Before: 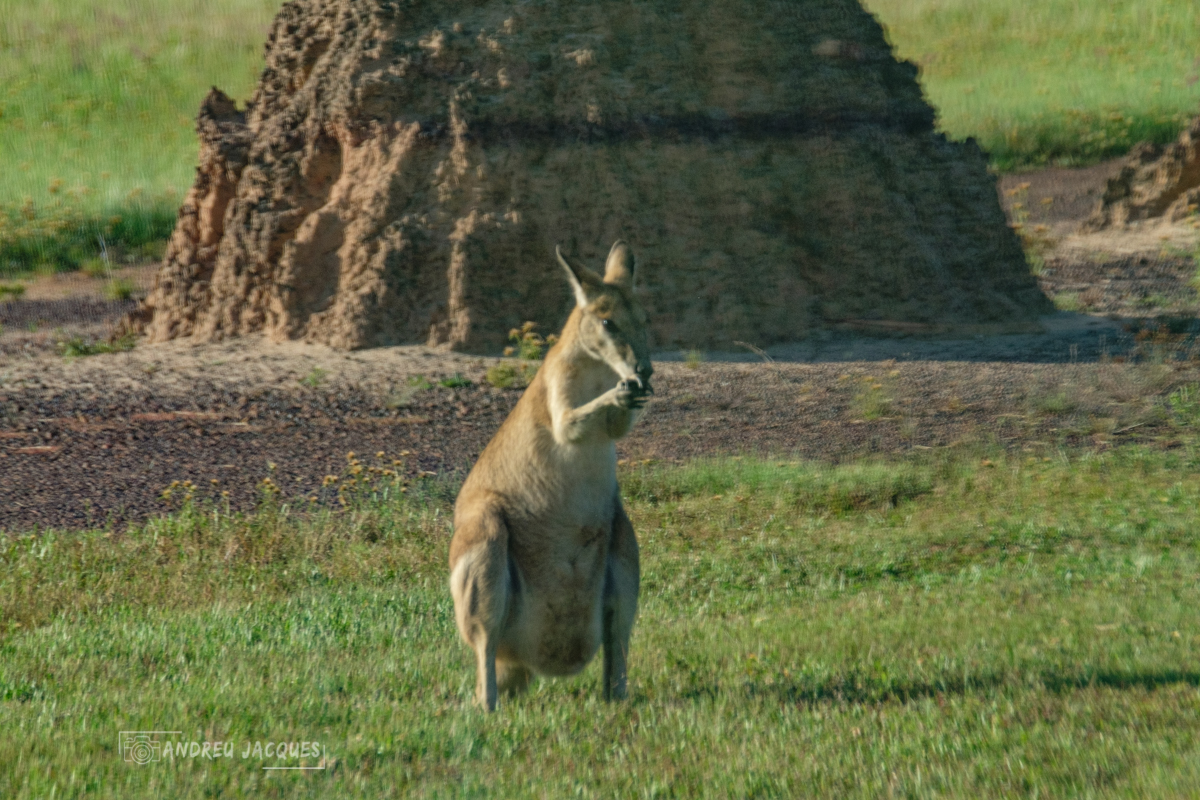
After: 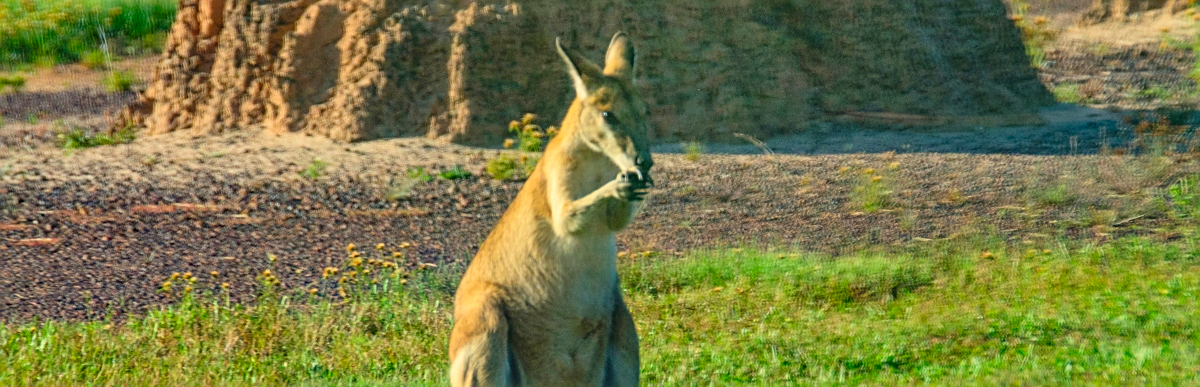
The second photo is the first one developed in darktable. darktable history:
contrast brightness saturation: contrast 0.2, brightness 0.2, saturation 0.8
crop and rotate: top 26.056%, bottom 25.543%
shadows and highlights: shadows 52.42, soften with gaussian
sharpen: on, module defaults
